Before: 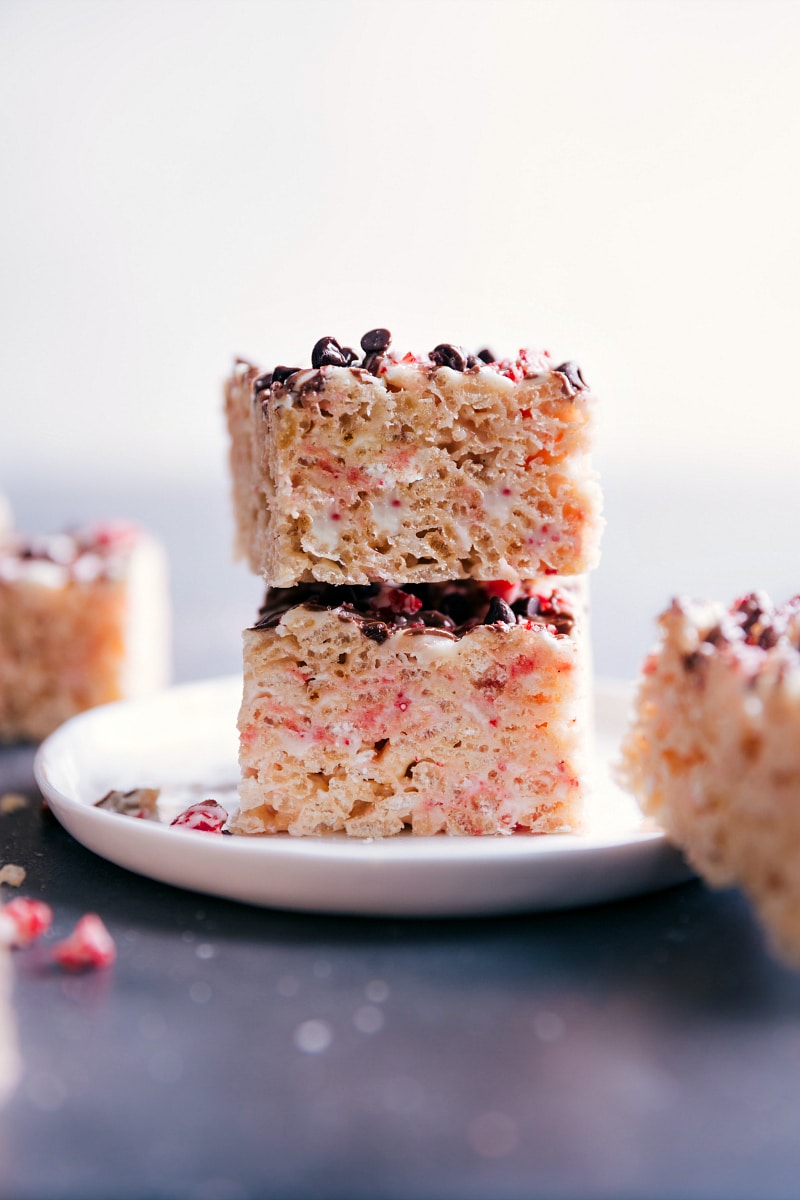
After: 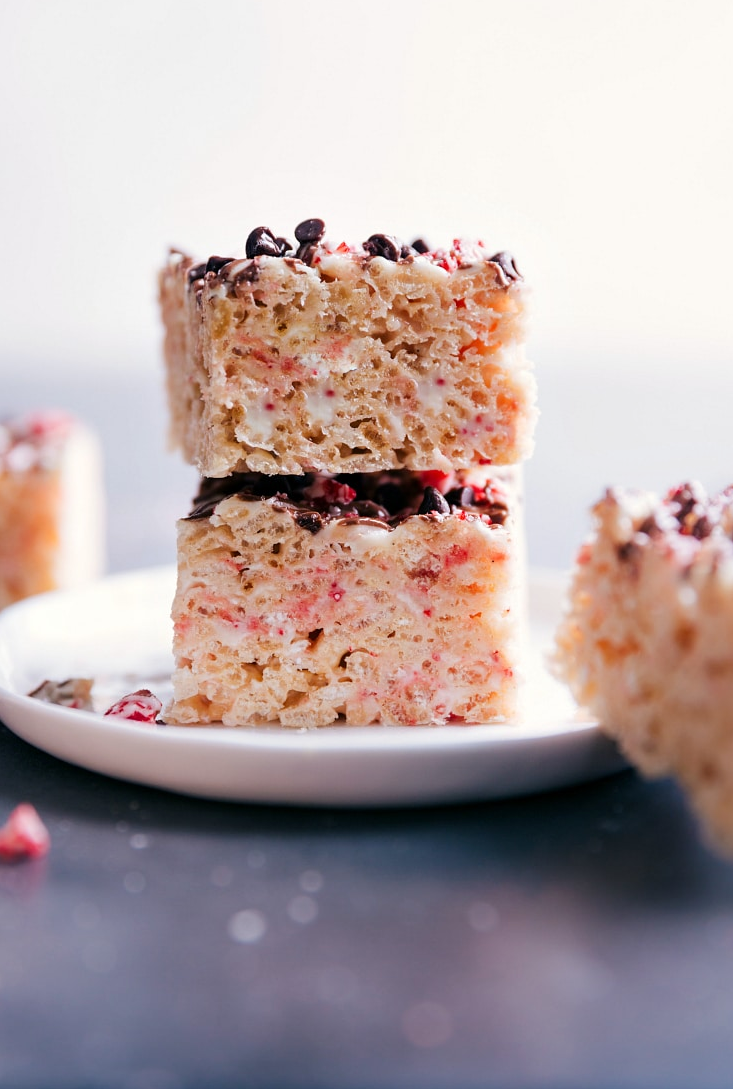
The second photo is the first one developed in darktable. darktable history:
crop and rotate: left 8.349%, top 9.228%
base curve: curves: ch0 [(0, 0) (0.283, 0.295) (1, 1)], preserve colors none
